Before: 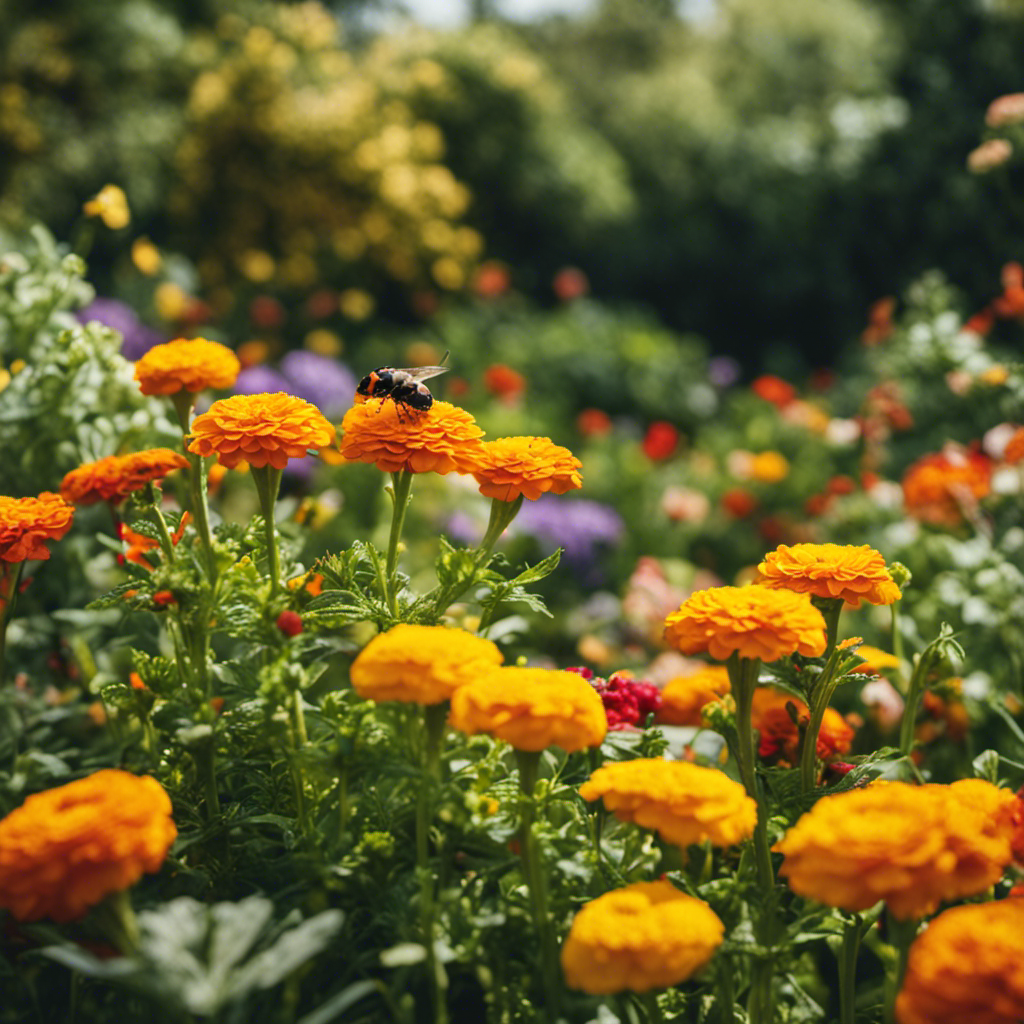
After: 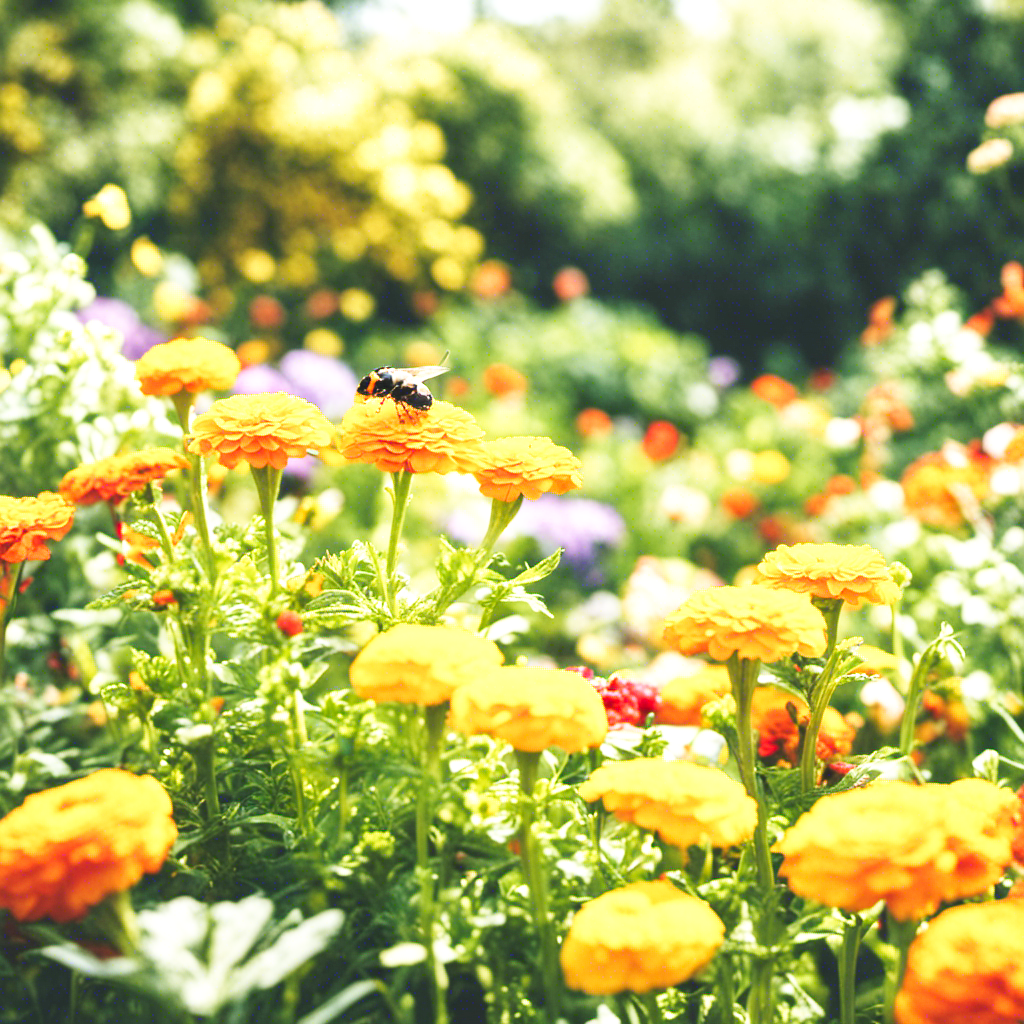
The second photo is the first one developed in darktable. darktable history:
base curve: curves: ch0 [(0, 0.003) (0.001, 0.002) (0.006, 0.004) (0.02, 0.022) (0.048, 0.086) (0.094, 0.234) (0.162, 0.431) (0.258, 0.629) (0.385, 0.8) (0.548, 0.918) (0.751, 0.988) (1, 1)], preserve colors none
exposure: black level correction -0.005, exposure 1 EV, compensate exposure bias true, compensate highlight preservation false
